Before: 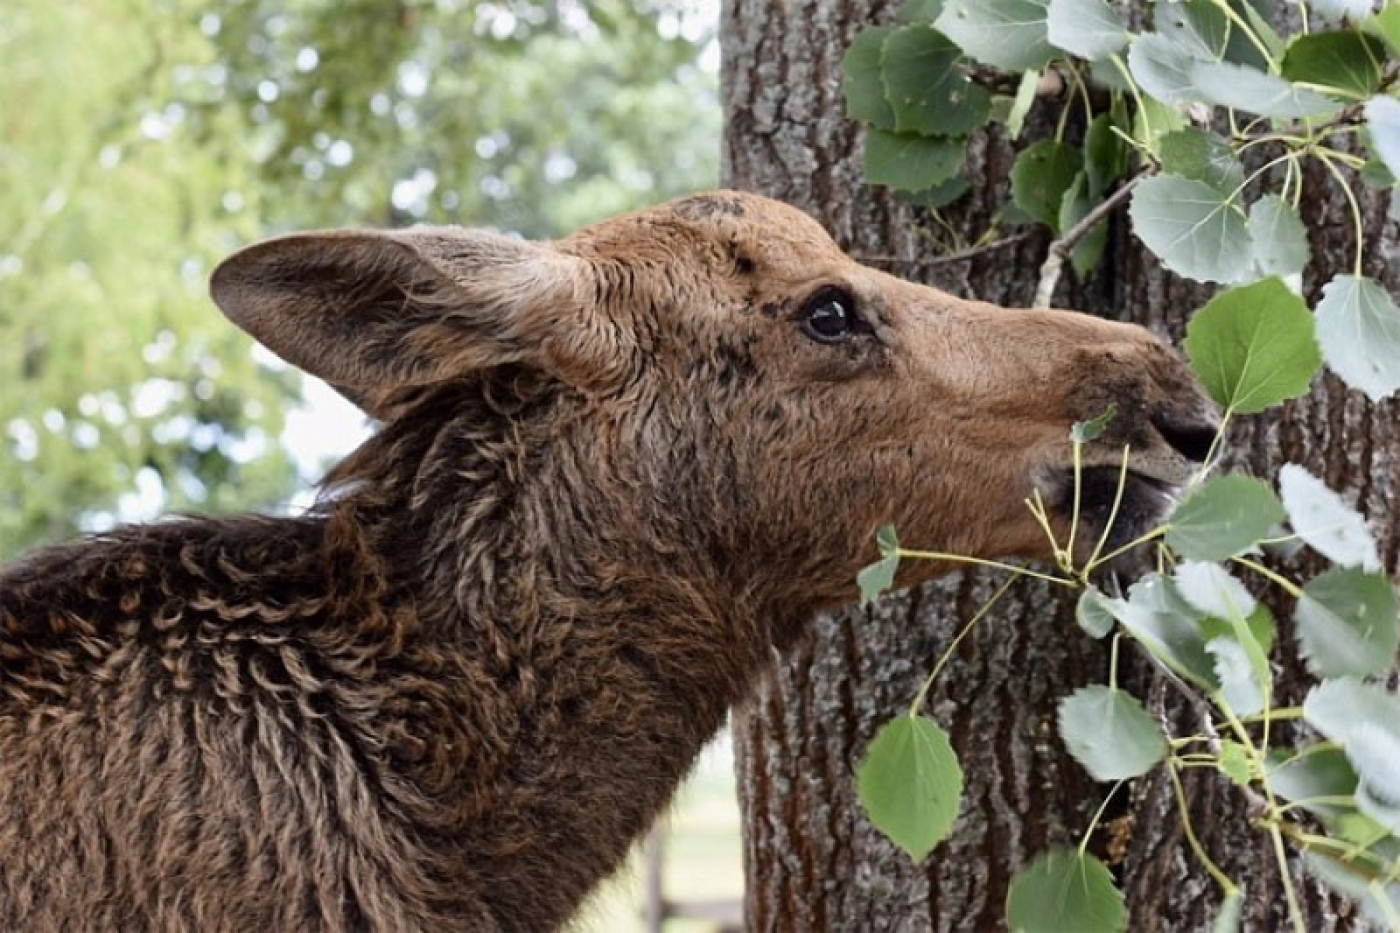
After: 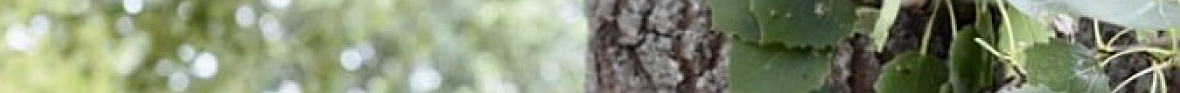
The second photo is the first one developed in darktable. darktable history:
sharpen: on, module defaults
tone equalizer: on, module defaults
crop and rotate: left 9.644%, top 9.491%, right 6.021%, bottom 80.509%
